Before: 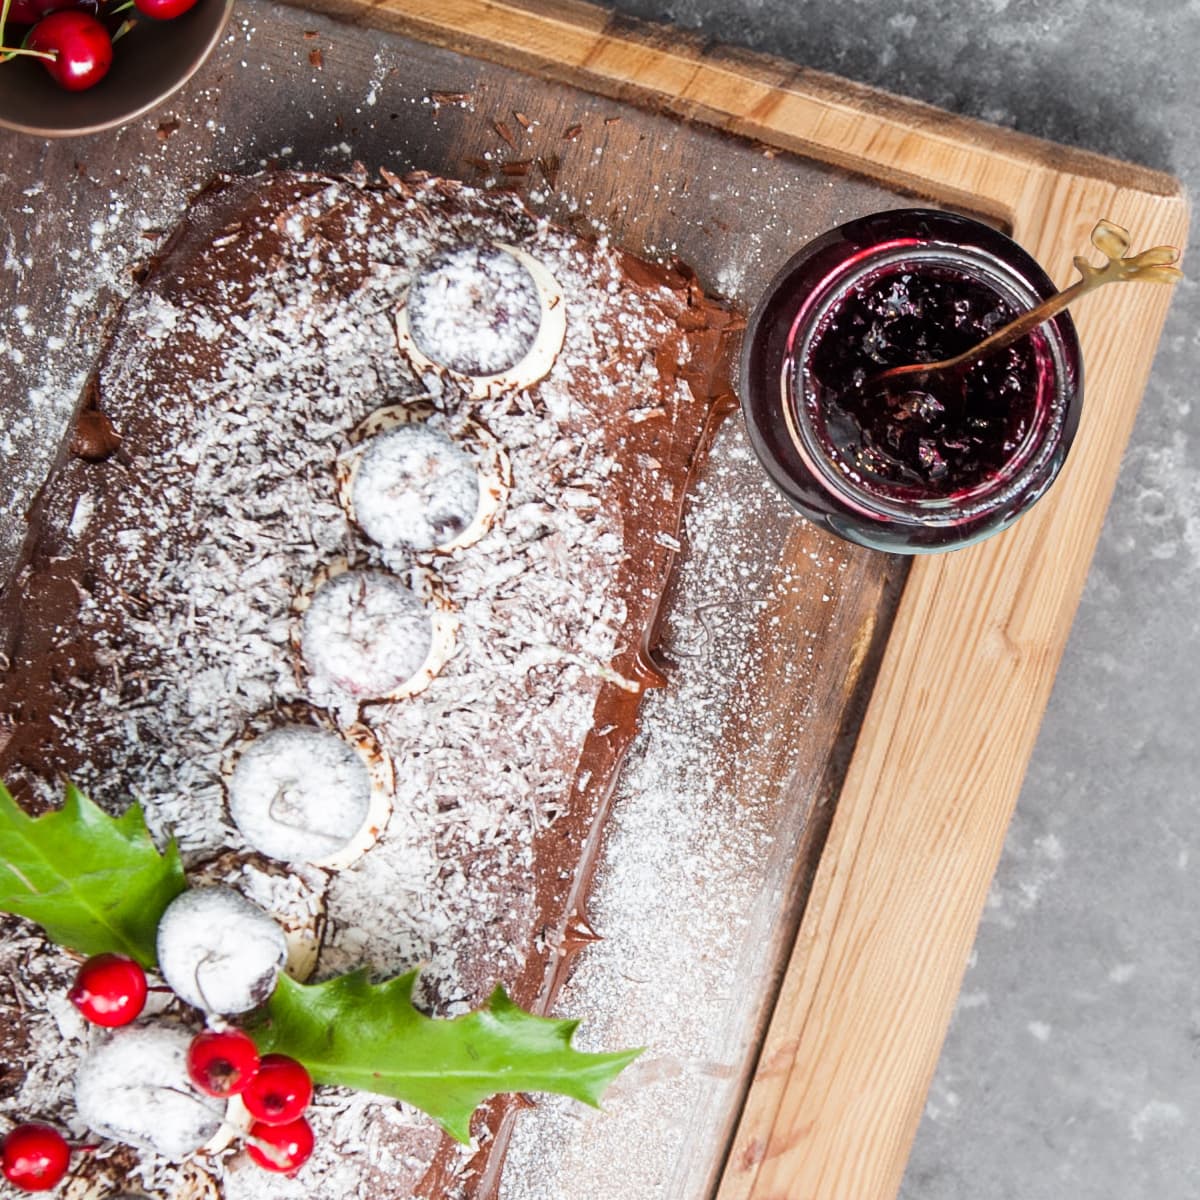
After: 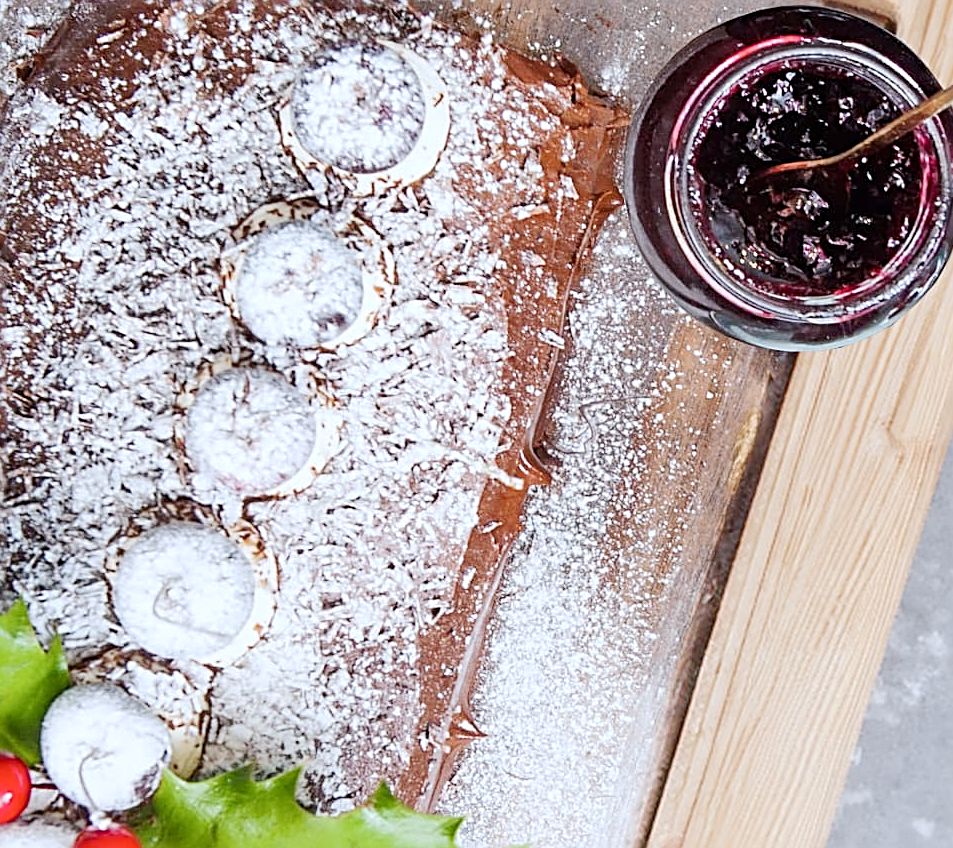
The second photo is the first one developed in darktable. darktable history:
base curve: curves: ch0 [(0, 0) (0.158, 0.273) (0.879, 0.895) (1, 1)], preserve colors none
sharpen: radius 2.584, amount 0.688
white balance: red 0.954, blue 1.079
crop: left 9.712%, top 16.928%, right 10.845%, bottom 12.332%
